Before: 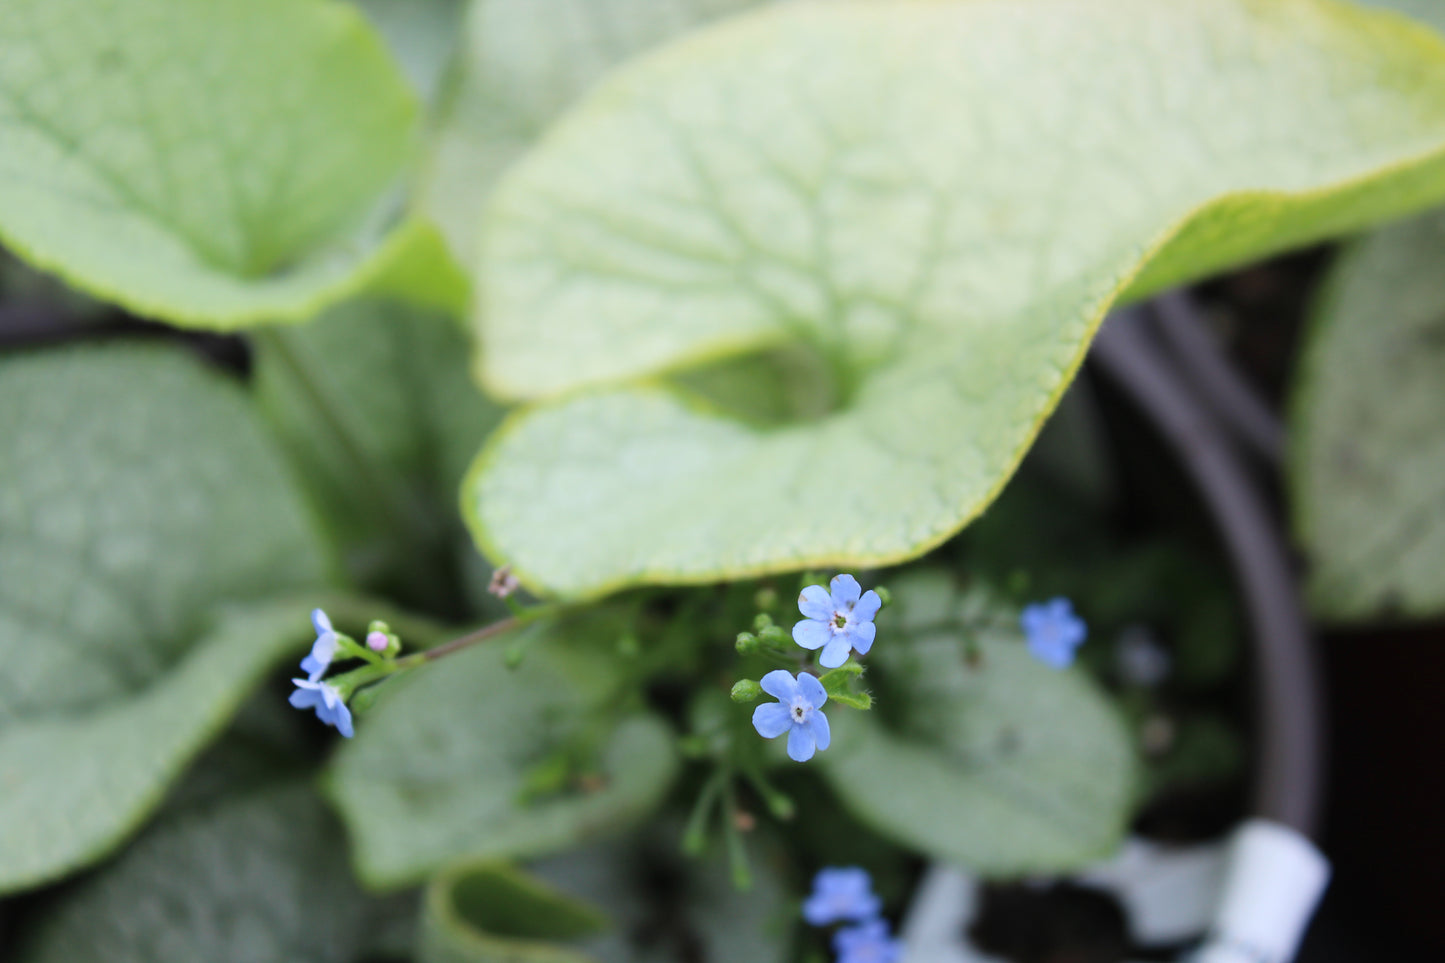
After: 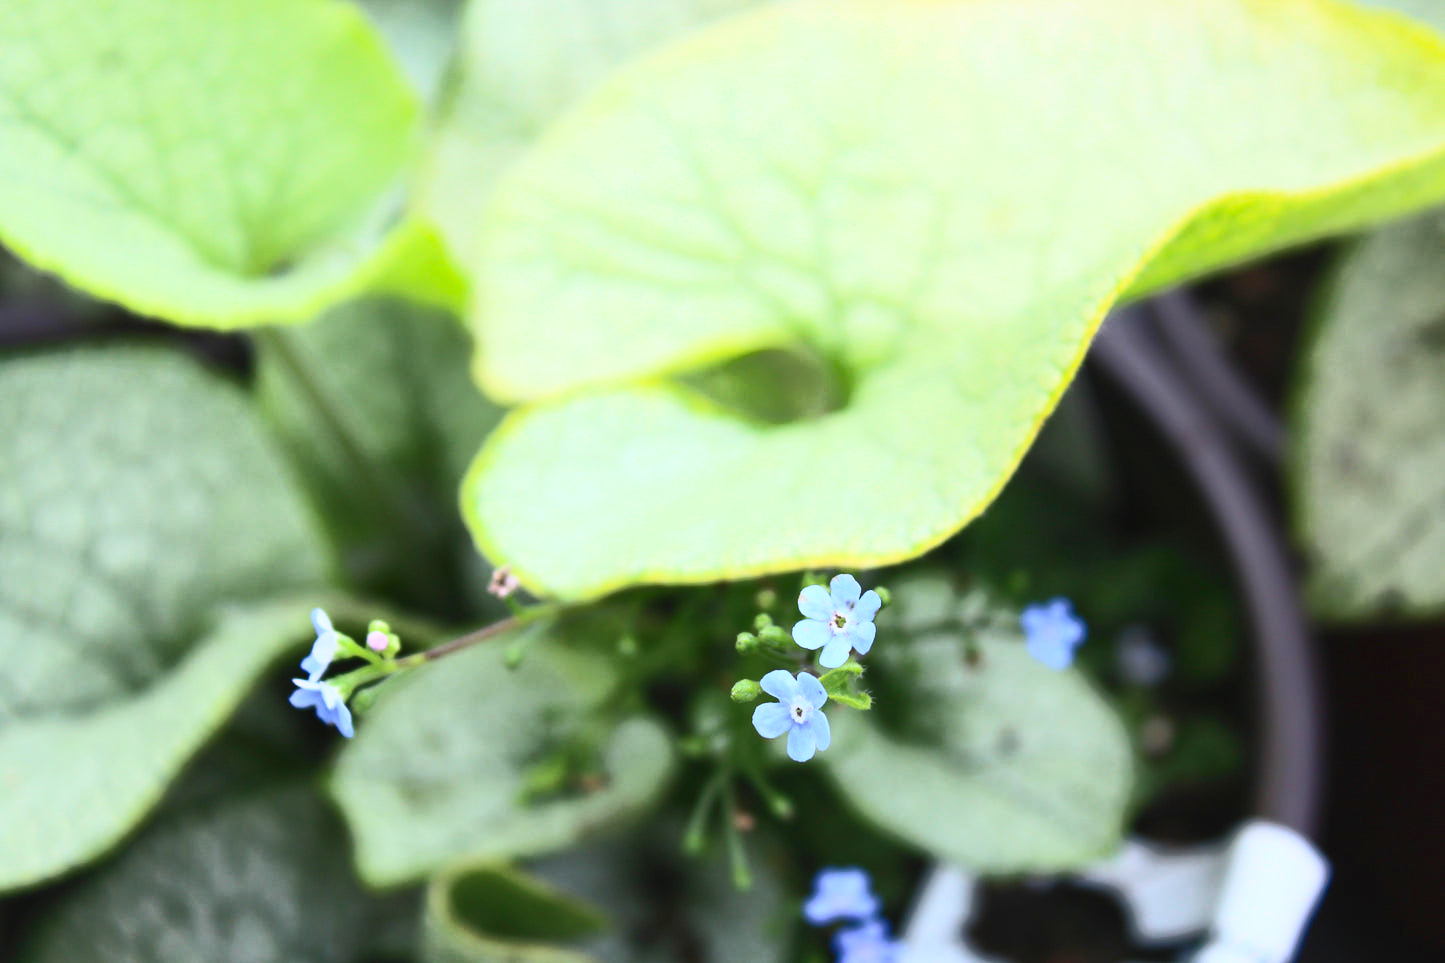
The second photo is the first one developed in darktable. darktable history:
contrast brightness saturation: contrast 0.62, brightness 0.34, saturation 0.14
shadows and highlights: on, module defaults
